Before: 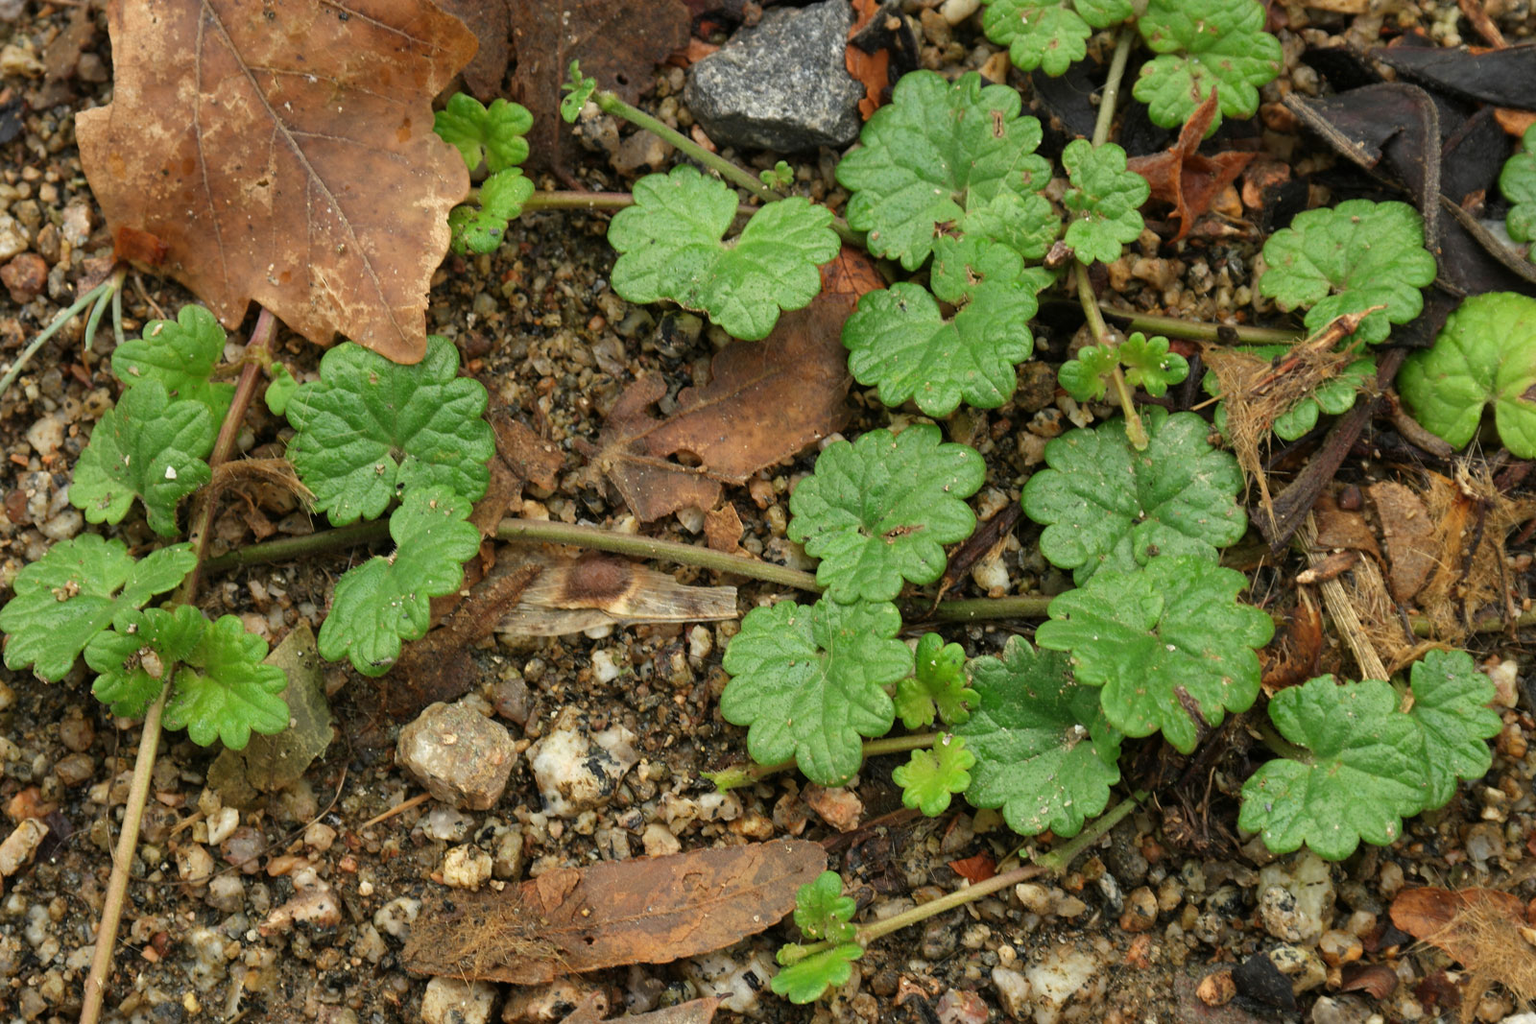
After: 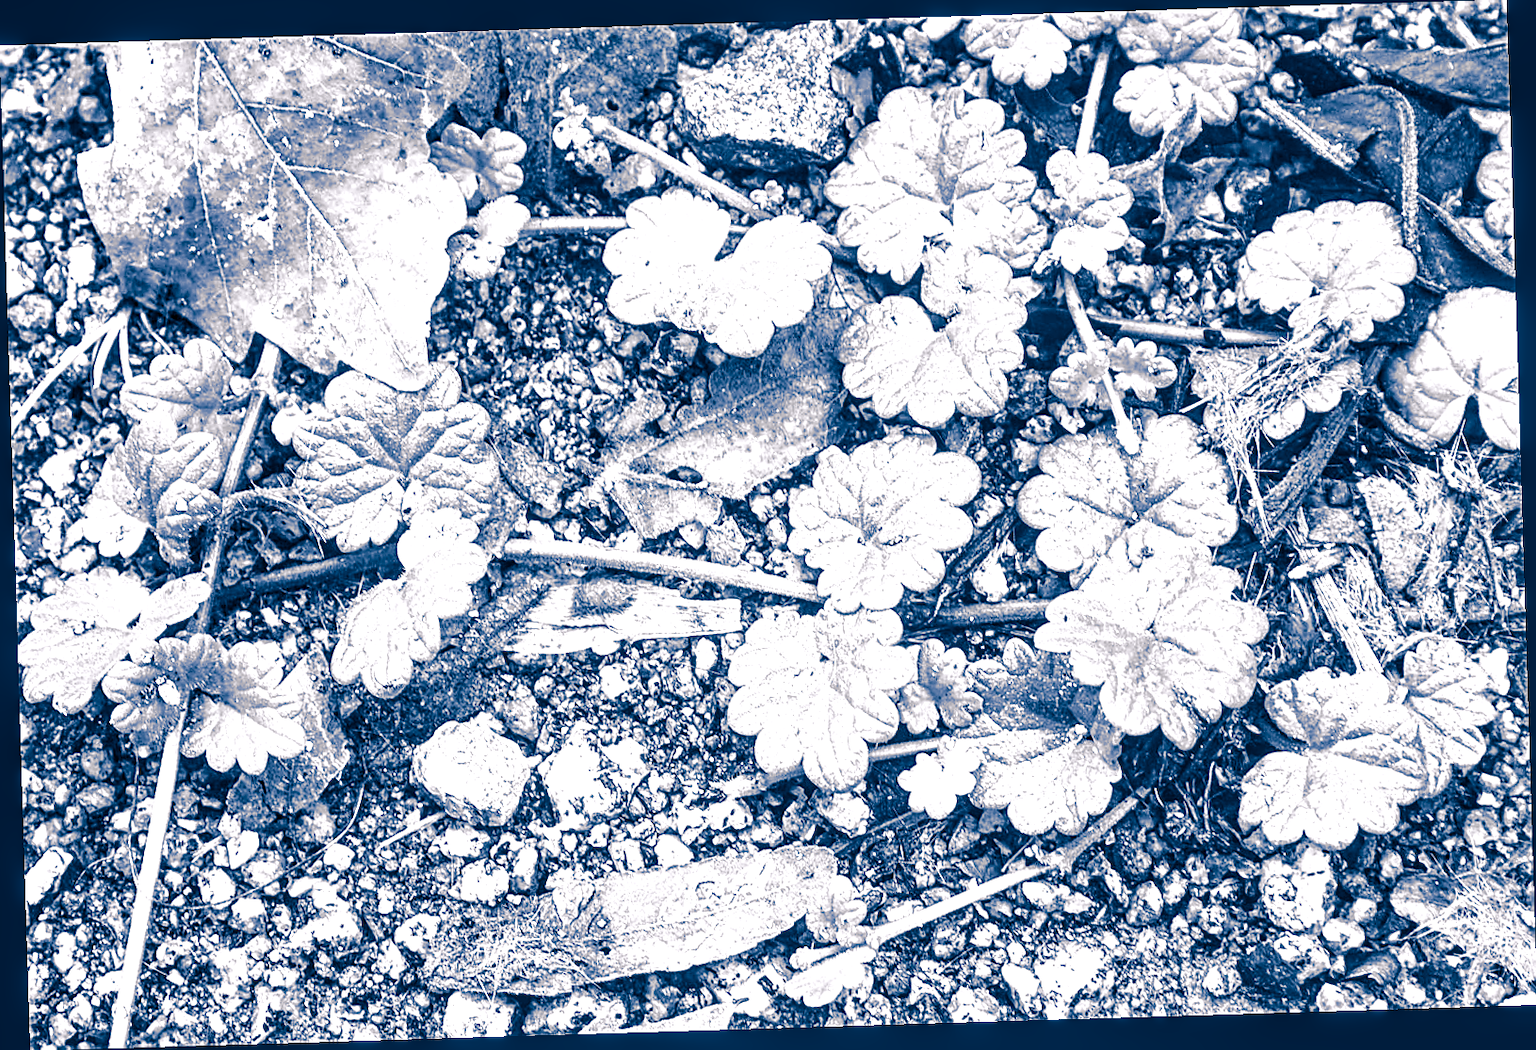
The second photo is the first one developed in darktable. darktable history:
exposure: exposure 2.207 EV, compensate highlight preservation false
split-toning: shadows › hue 226.8°, shadows › saturation 1, highlights › saturation 0, balance -61.41
color balance rgb: shadows lift › chroma 2%, shadows lift › hue 135.47°, highlights gain › chroma 2%, highlights gain › hue 291.01°, global offset › luminance 0.5%, perceptual saturation grading › global saturation -10.8%, perceptual saturation grading › highlights -26.83%, perceptual saturation grading › shadows 21.25%, perceptual brilliance grading › highlights 17.77%, perceptual brilliance grading › mid-tones 31.71%, perceptual brilliance grading › shadows -31.01%, global vibrance 24.91%
sharpen: amount 1
color zones: curves: ch1 [(0, 0.679) (0.143, 0.647) (0.286, 0.261) (0.378, -0.011) (0.571, 0.396) (0.714, 0.399) (0.857, 0.406) (1, 0.679)]
rotate and perspective: rotation -1.75°, automatic cropping off
local contrast: highlights 0%, shadows 0%, detail 133%
color calibration: output gray [0.22, 0.42, 0.37, 0], gray › normalize channels true, illuminant same as pipeline (D50), adaptation XYZ, x 0.346, y 0.359, gamut compression 0
